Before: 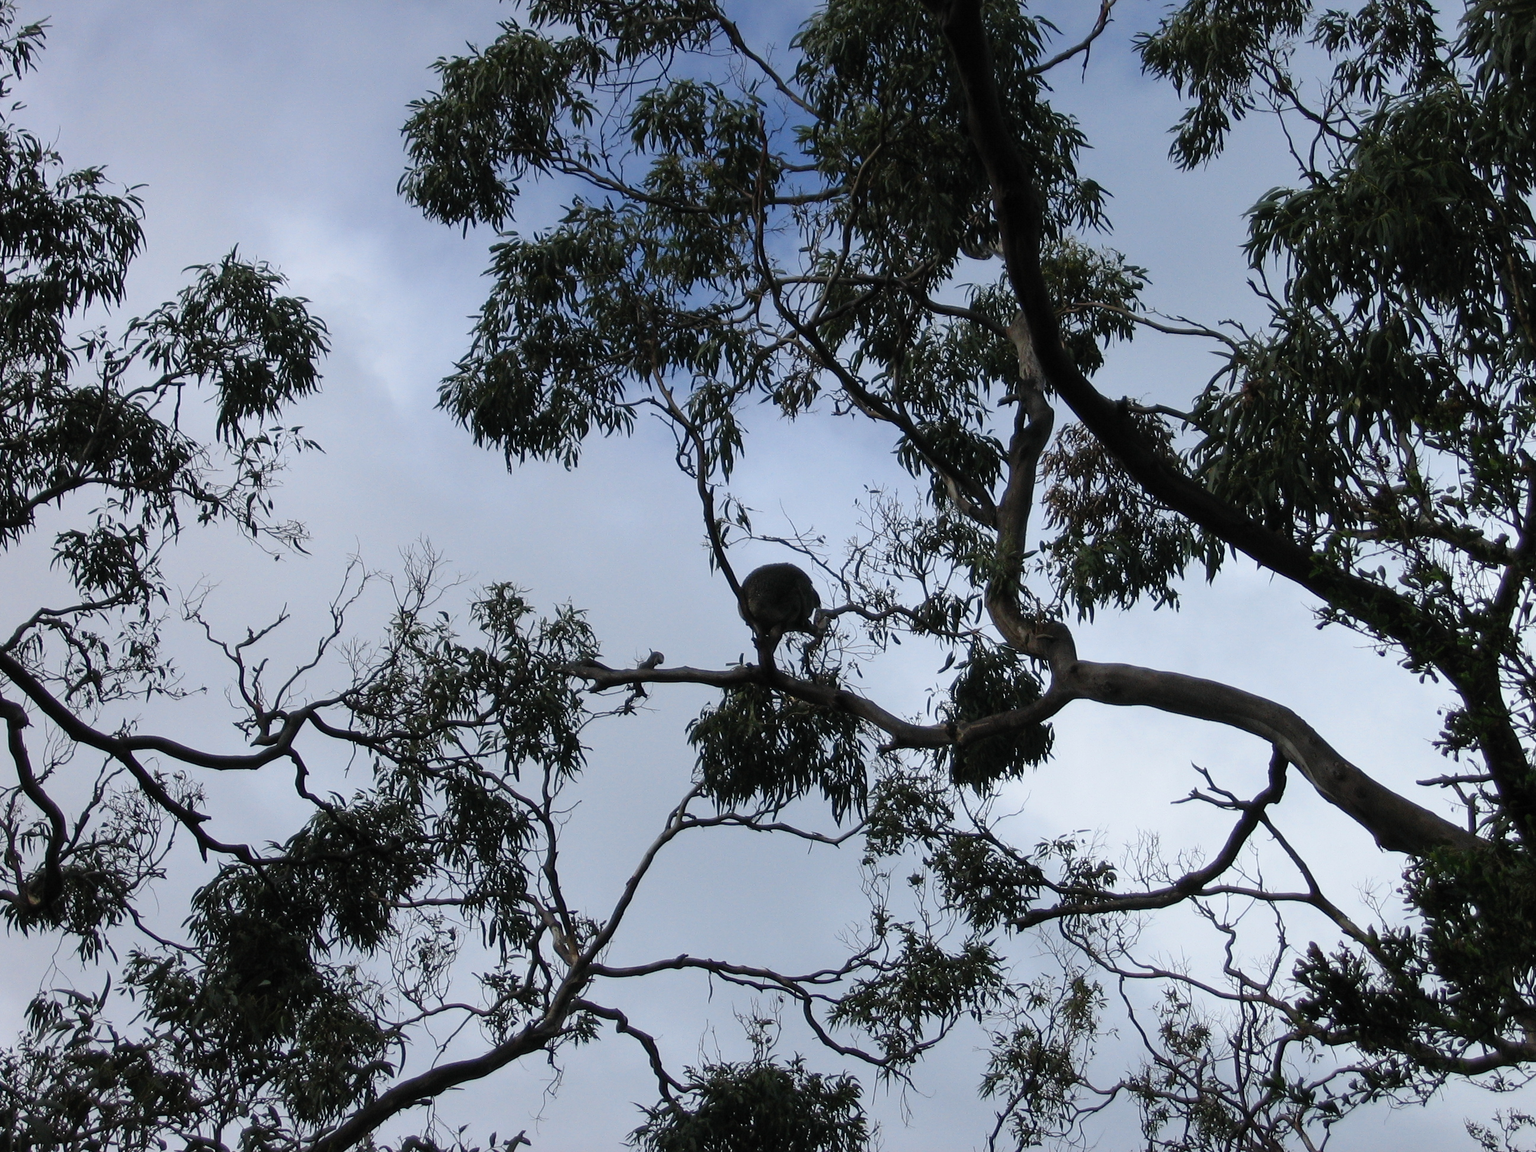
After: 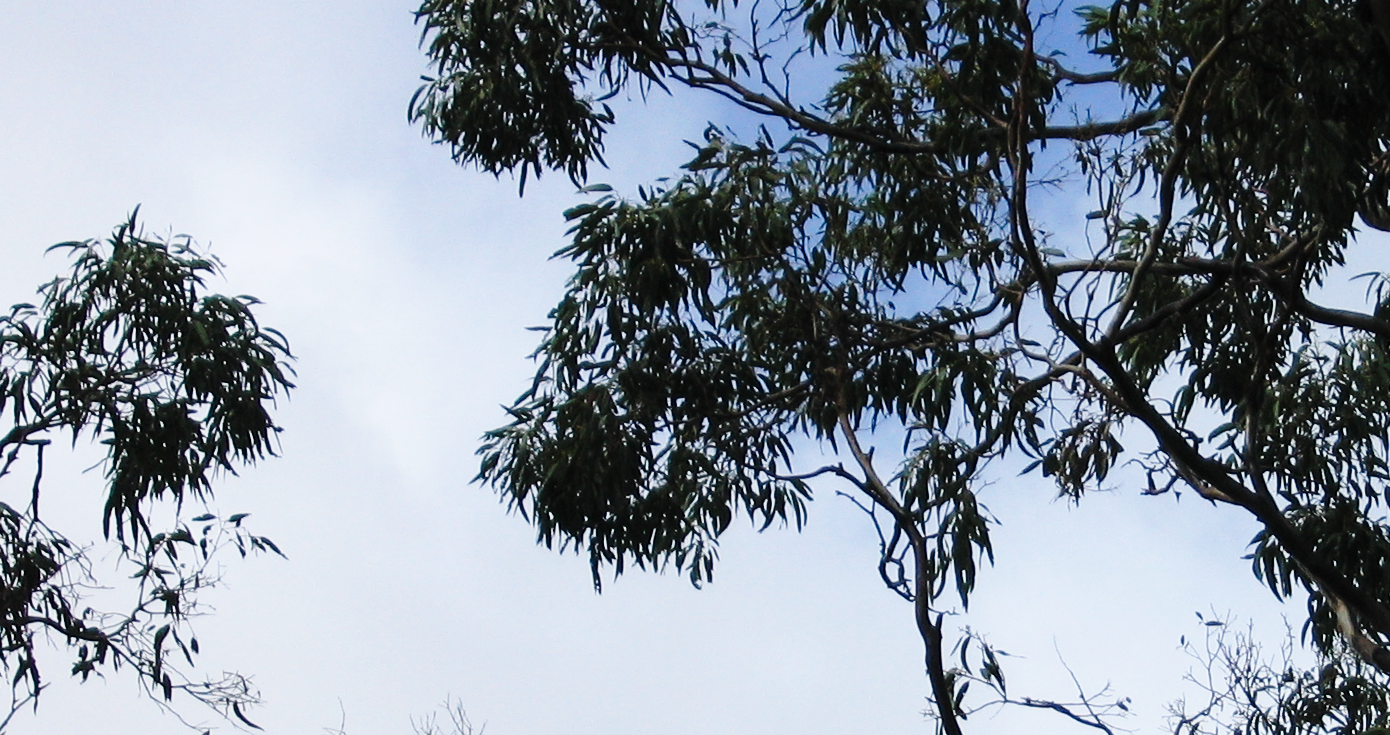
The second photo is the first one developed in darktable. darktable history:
crop: left 10.121%, top 10.631%, right 36.218%, bottom 51.526%
base curve: curves: ch0 [(0, 0) (0.028, 0.03) (0.121, 0.232) (0.46, 0.748) (0.859, 0.968) (1, 1)], preserve colors none
